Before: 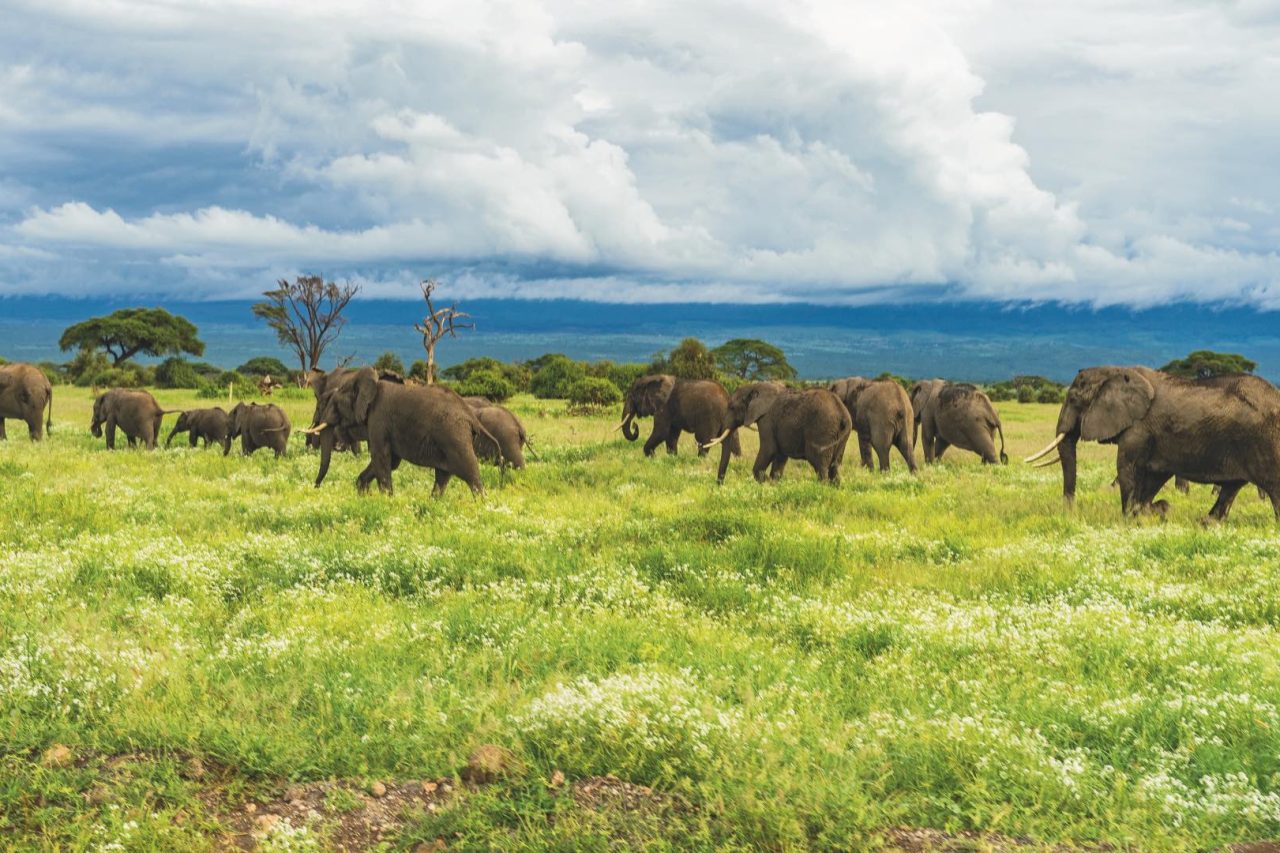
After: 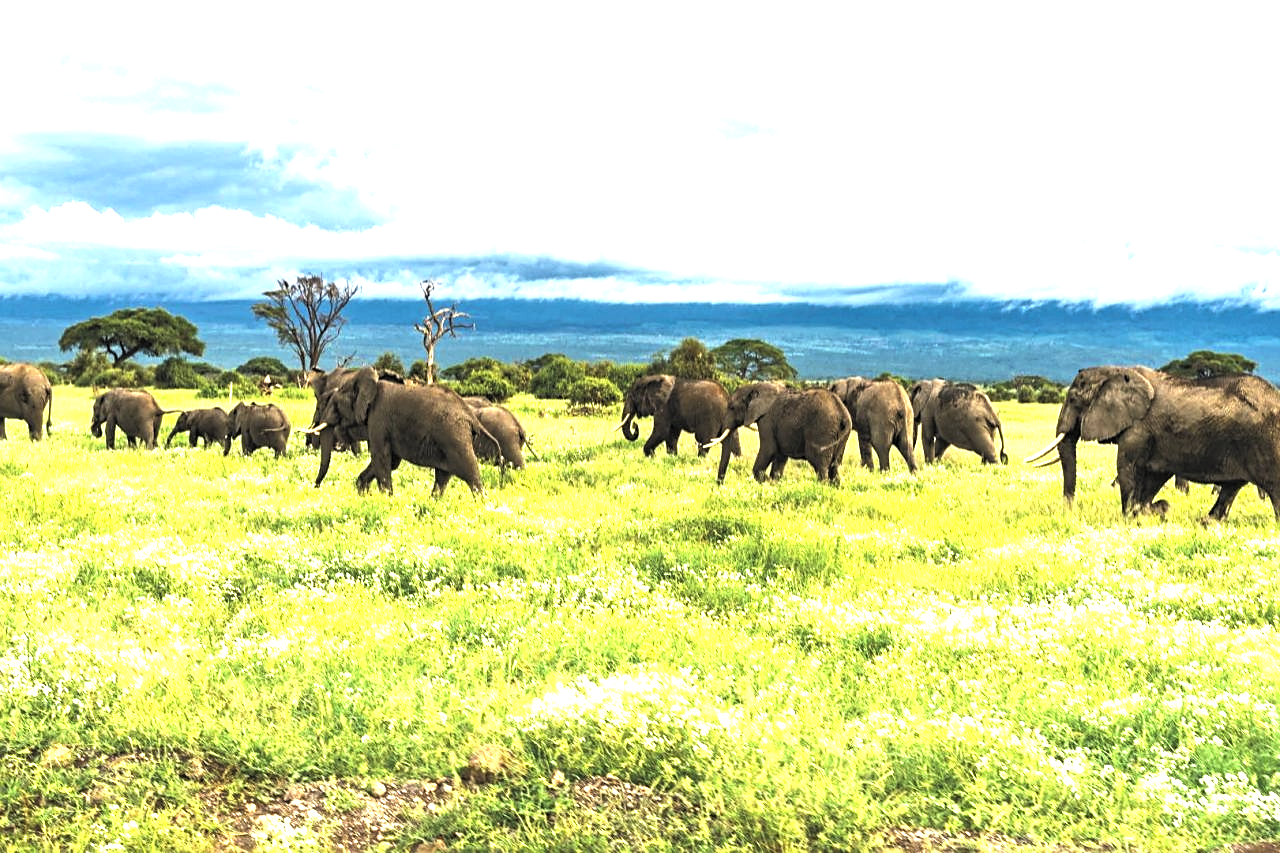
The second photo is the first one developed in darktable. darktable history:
levels: levels [0.101, 0.578, 0.953]
sharpen: radius 1.904, amount 0.411, threshold 1.241
exposure: black level correction 0, exposure 1.2 EV, compensate exposure bias true, compensate highlight preservation false
tone curve: curves: ch0 [(0, 0) (0.126, 0.061) (0.362, 0.382) (0.498, 0.498) (0.706, 0.712) (1, 1)]; ch1 [(0, 0) (0.5, 0.522) (0.55, 0.586) (1, 1)]; ch2 [(0, 0) (0.44, 0.424) (0.5, 0.482) (0.537, 0.538) (1, 1)], color space Lab, linked channels, preserve colors none
